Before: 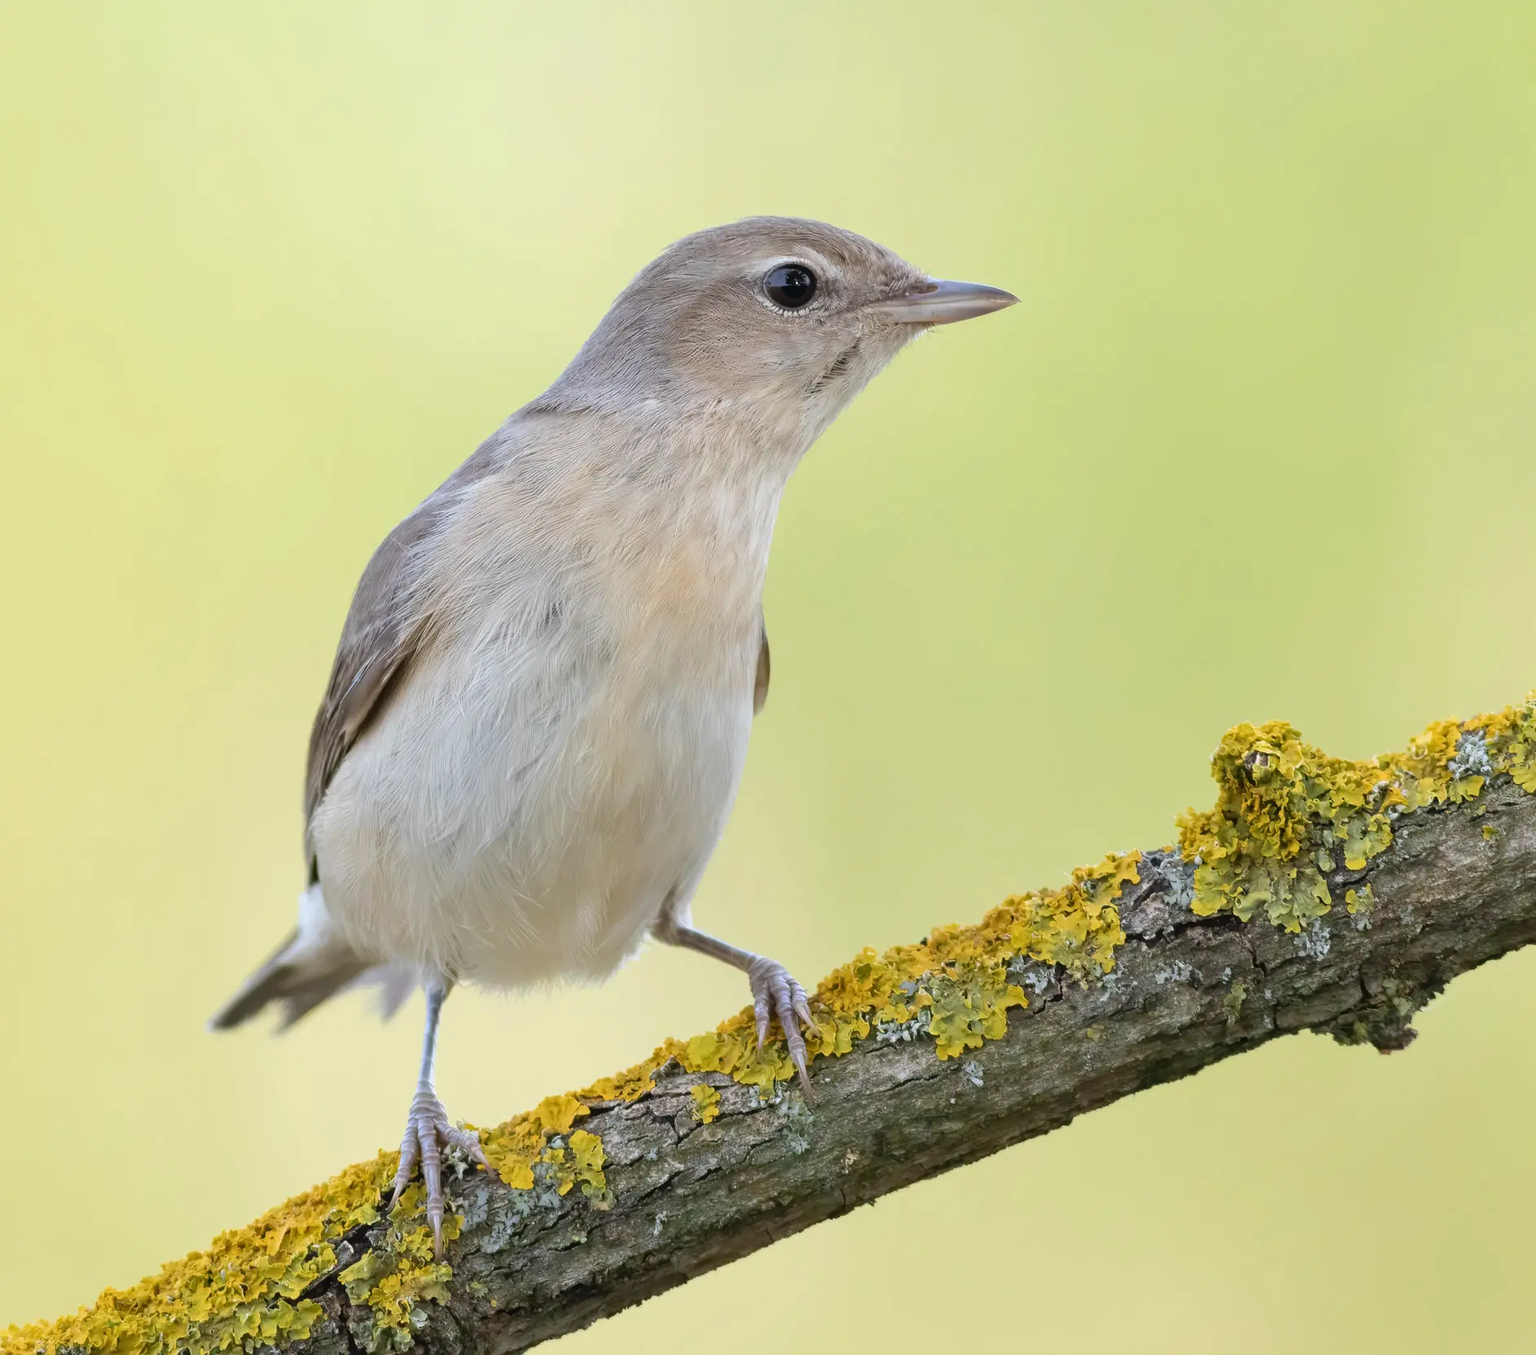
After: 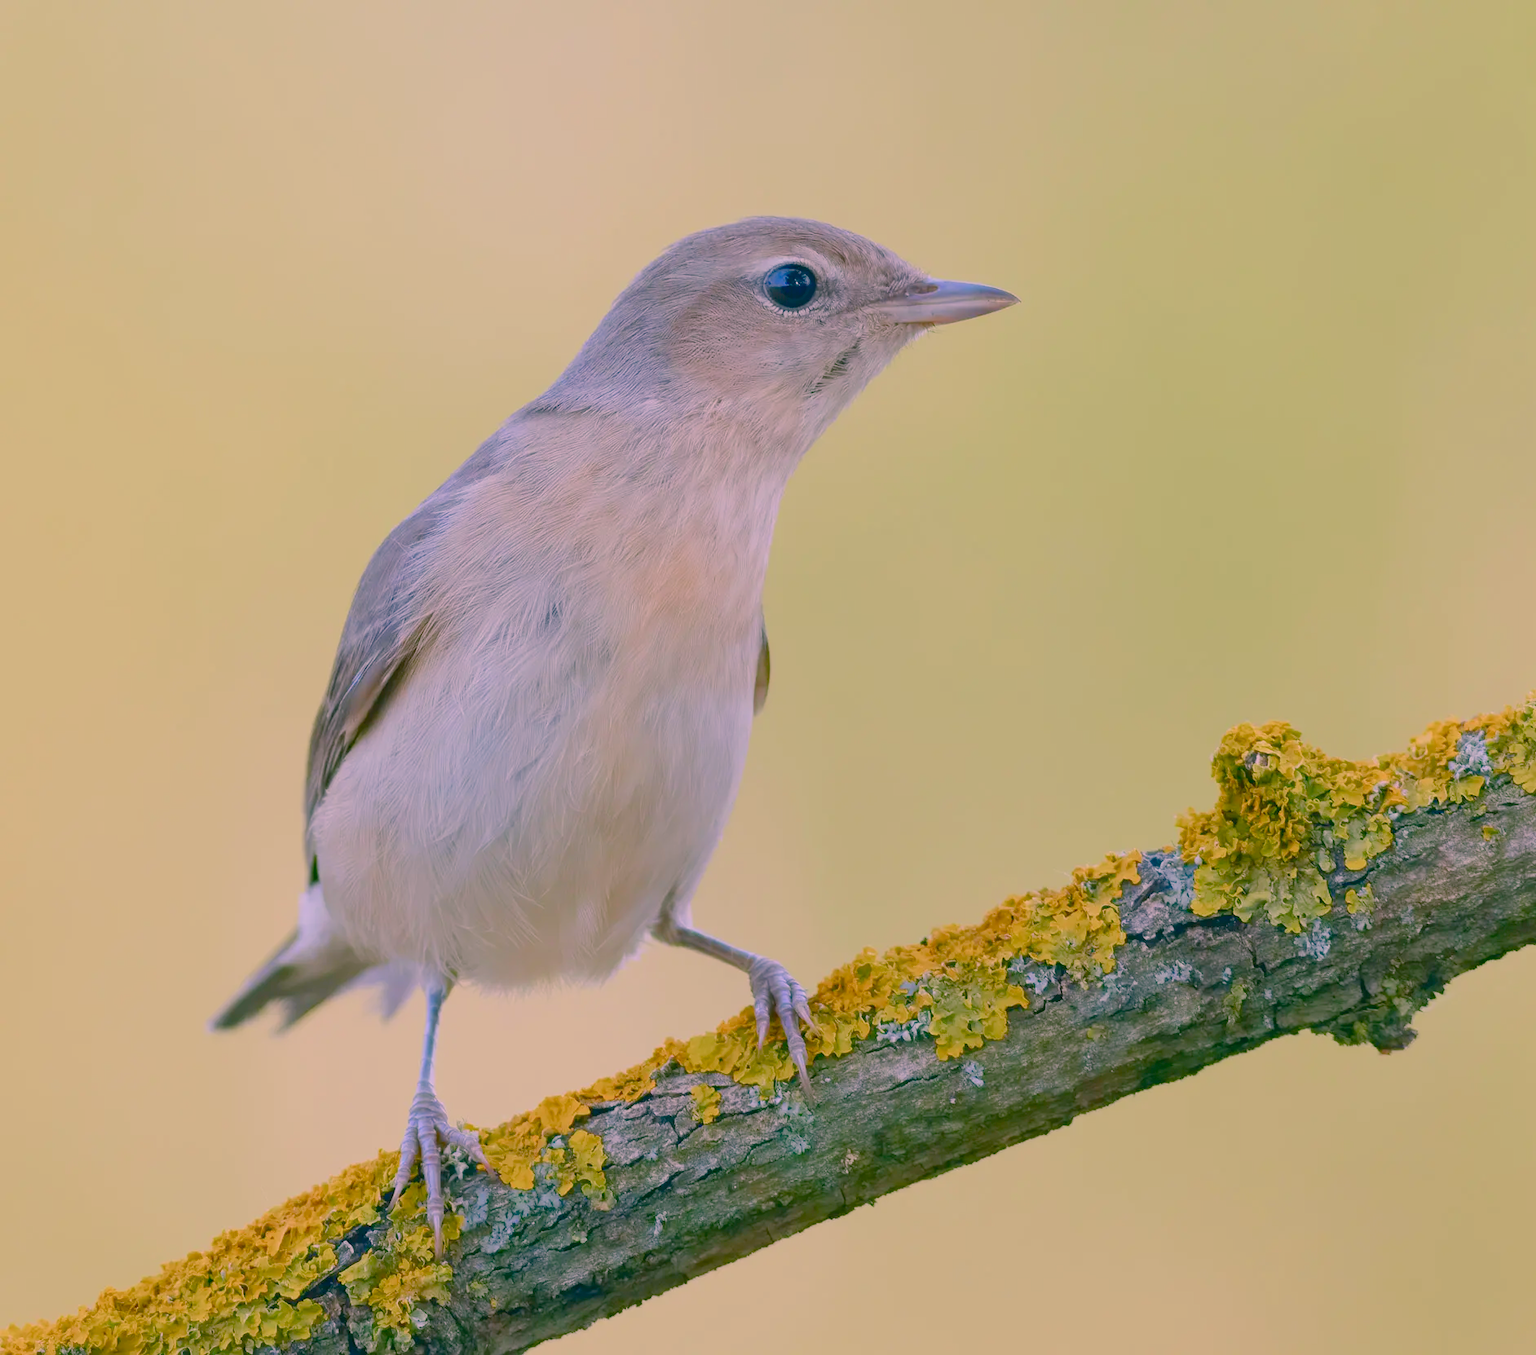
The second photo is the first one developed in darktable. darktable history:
color correction: highlights a* 17.03, highlights b* 0.205, shadows a* -15.38, shadows b* -14.56, saturation 1.5
color balance rgb: shadows lift › chroma 1%, shadows lift › hue 113°, highlights gain › chroma 0.2%, highlights gain › hue 333°, perceptual saturation grading › global saturation 20%, perceptual saturation grading › highlights -50%, perceptual saturation grading › shadows 25%, contrast -30%
